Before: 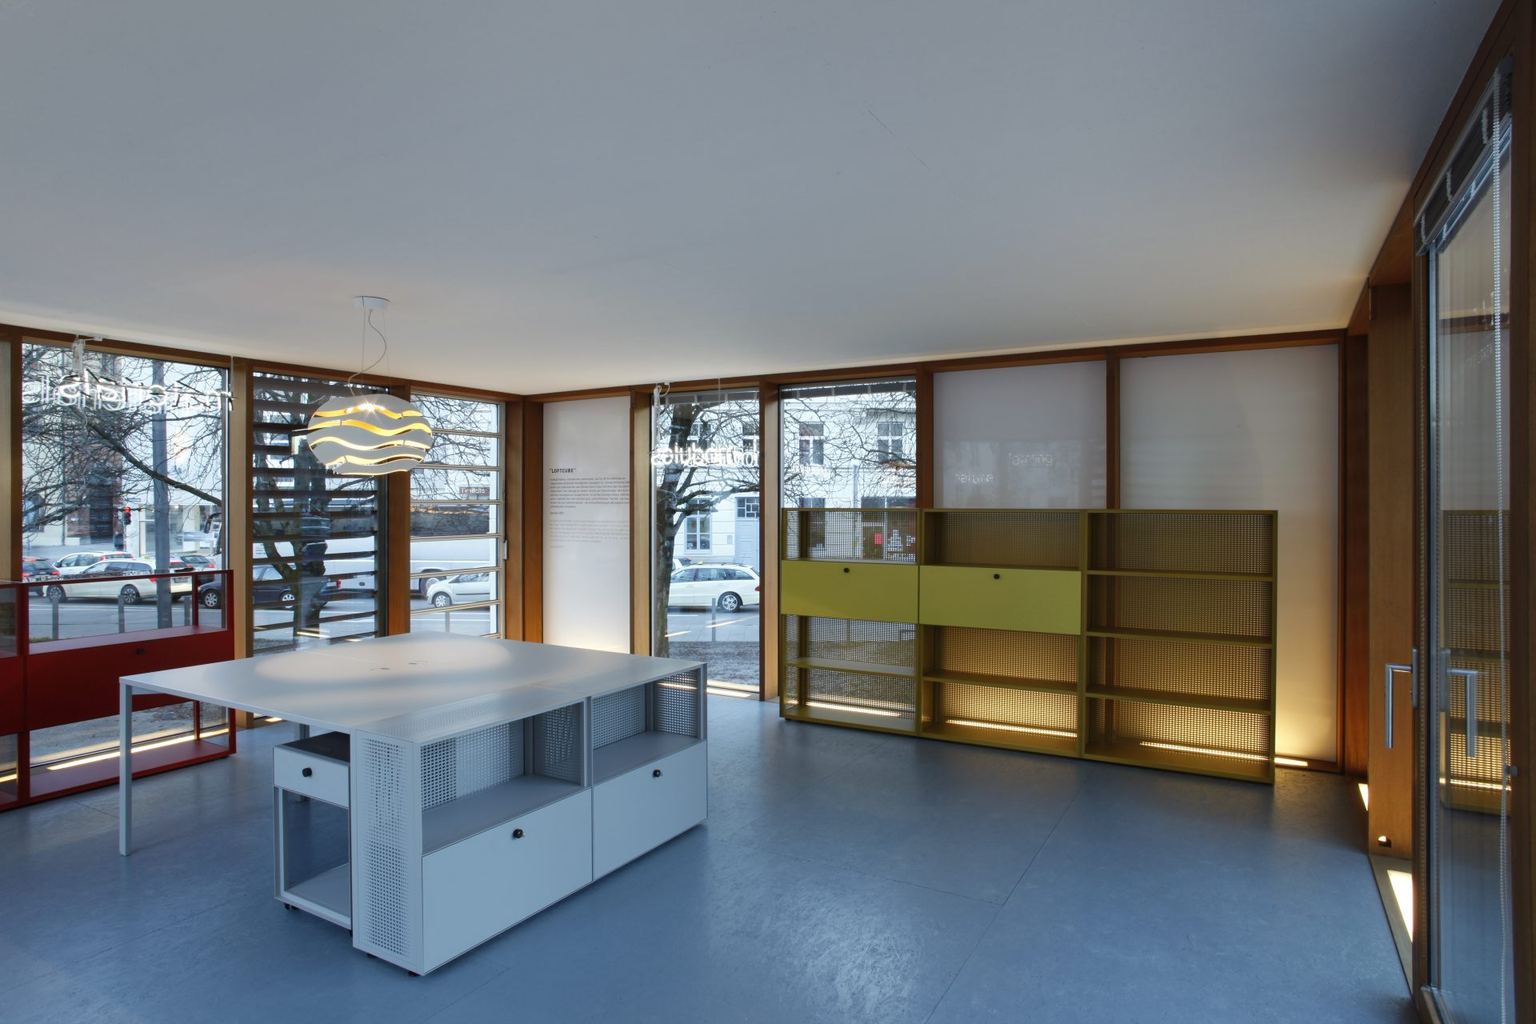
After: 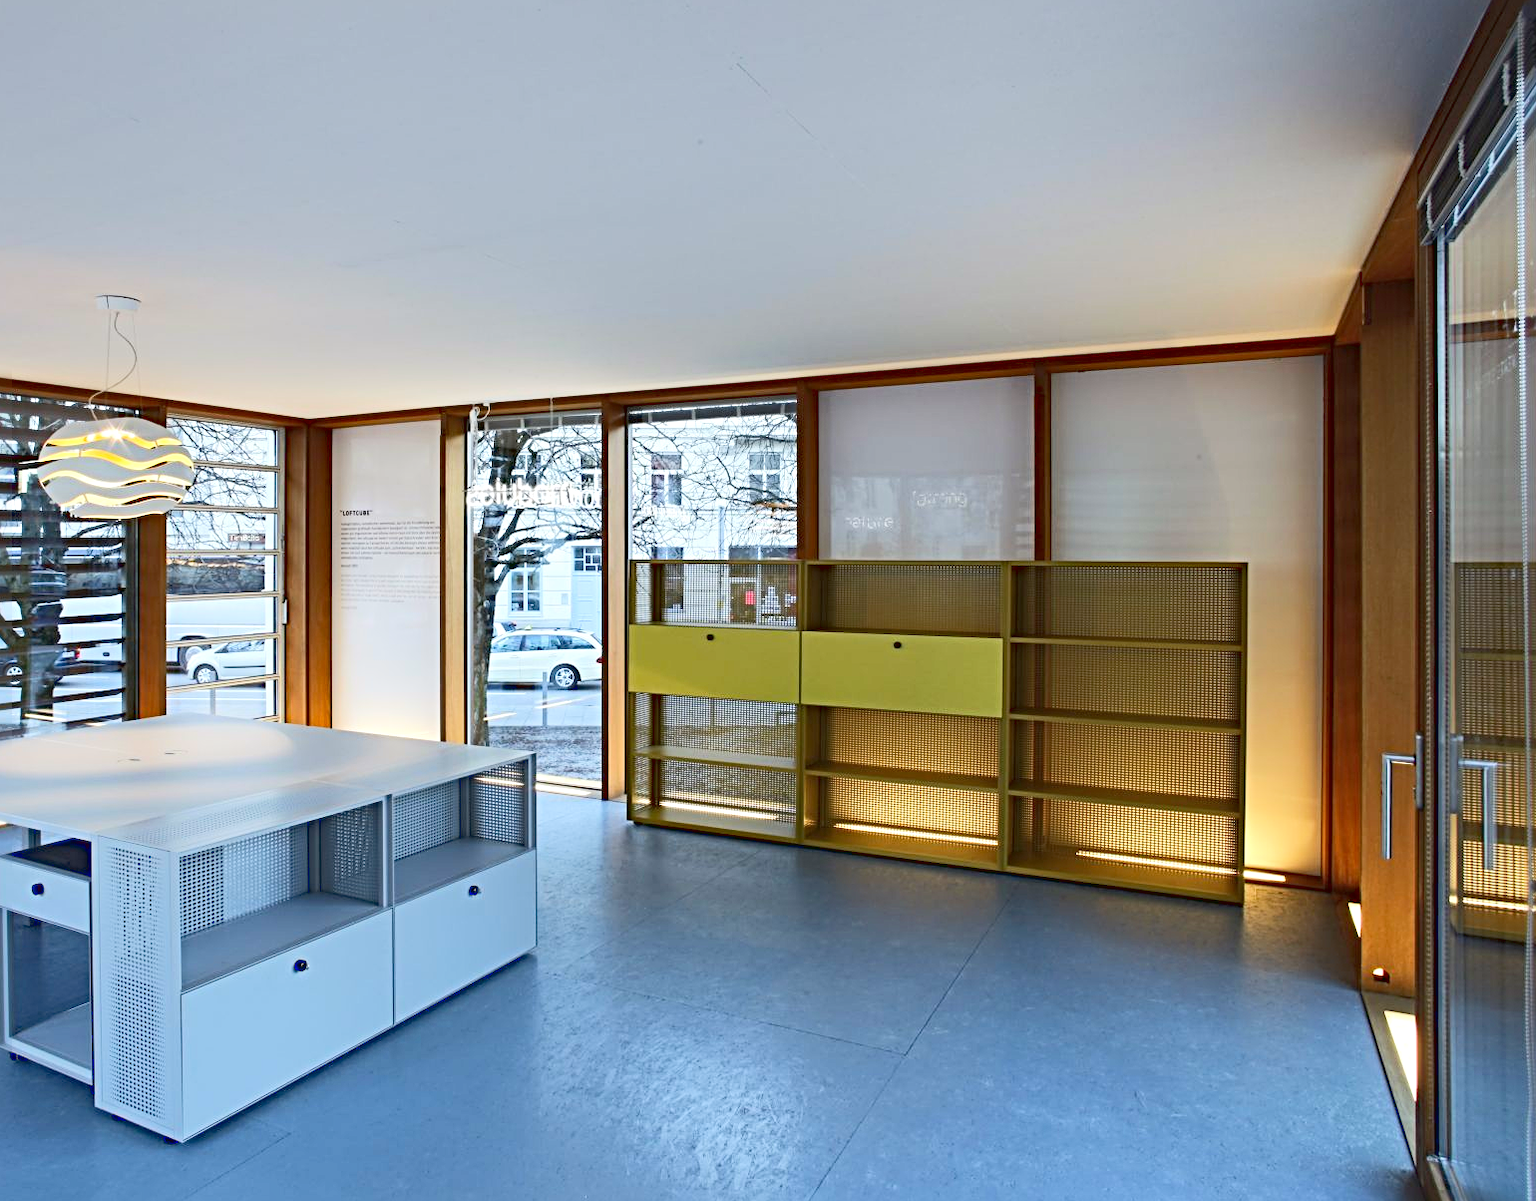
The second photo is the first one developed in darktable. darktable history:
sharpen: radius 4.877
exposure: black level correction 0.001, exposure 0.499 EV, compensate highlight preservation false
crop and rotate: left 18.034%, top 5.837%, right 1.752%
haze removal: compatibility mode true
tone curve: curves: ch0 [(0, 0.026) (0.181, 0.223) (0.405, 0.46) (0.456, 0.528) (0.634, 0.728) (0.877, 0.89) (0.984, 0.935)]; ch1 [(0, 0) (0.443, 0.43) (0.492, 0.488) (0.566, 0.579) (0.595, 0.625) (0.65, 0.657) (0.696, 0.725) (1, 1)]; ch2 [(0, 0) (0.33, 0.301) (0.421, 0.443) (0.447, 0.489) (0.495, 0.494) (0.537, 0.57) (0.586, 0.591) (0.663, 0.686) (1, 1)], color space Lab, linked channels, preserve colors none
